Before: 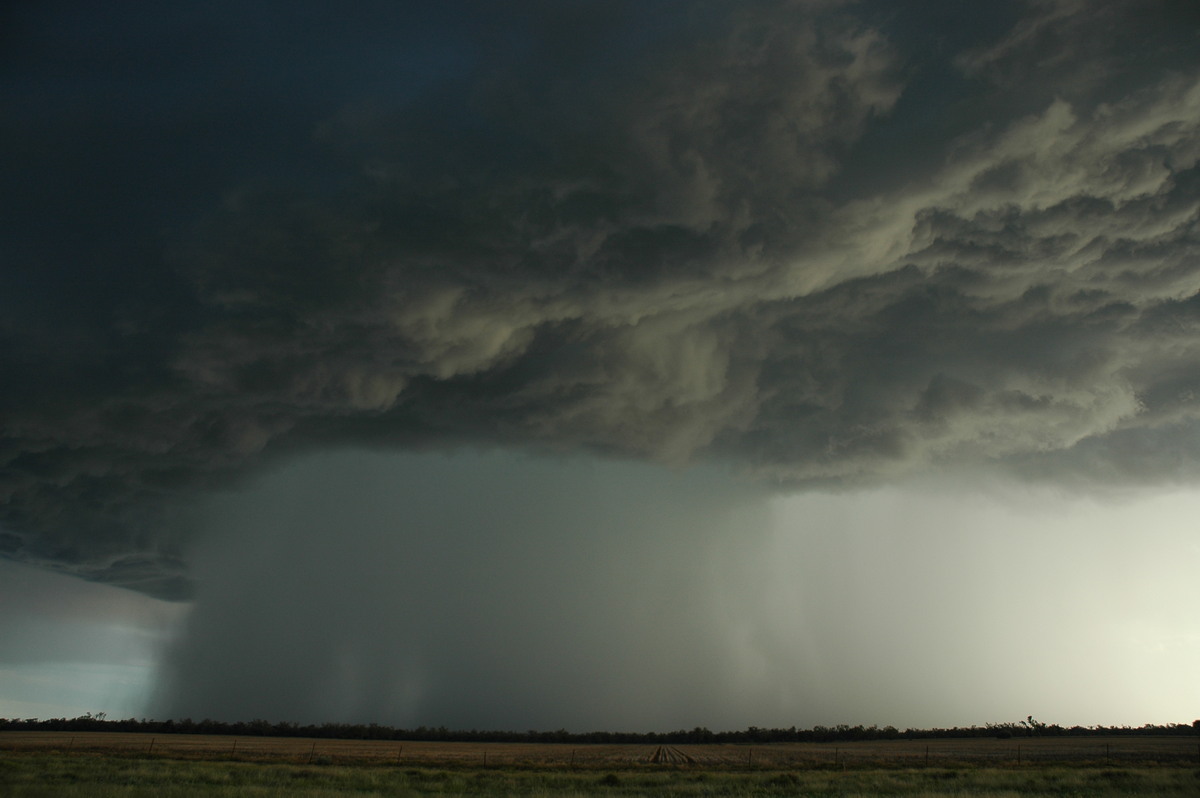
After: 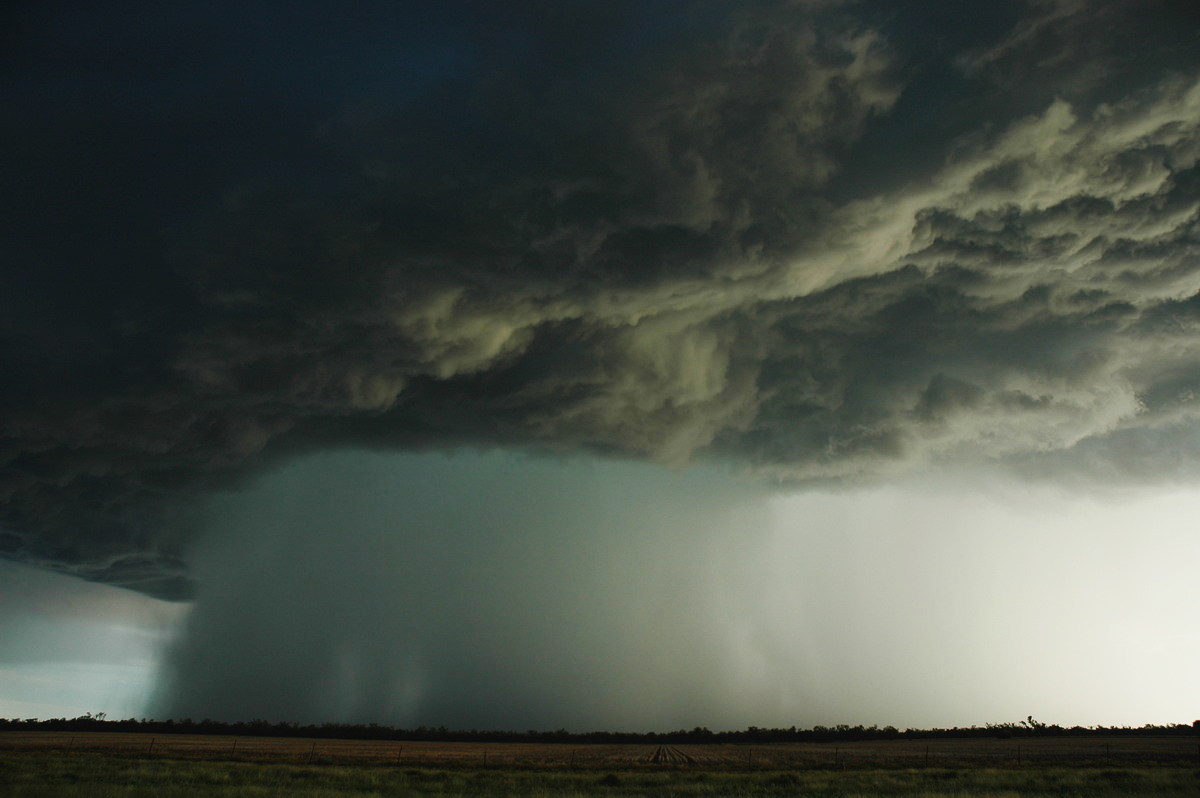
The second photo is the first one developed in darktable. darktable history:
tone curve: curves: ch0 [(0.003, 0.023) (0.071, 0.052) (0.236, 0.197) (0.466, 0.557) (0.644, 0.748) (0.803, 0.88) (0.994, 0.968)]; ch1 [(0, 0) (0.262, 0.227) (0.417, 0.386) (0.469, 0.467) (0.502, 0.498) (0.528, 0.53) (0.573, 0.57) (0.605, 0.621) (0.644, 0.671) (0.686, 0.728) (0.994, 0.987)]; ch2 [(0, 0) (0.262, 0.188) (0.385, 0.353) (0.427, 0.424) (0.495, 0.493) (0.515, 0.534) (0.547, 0.556) (0.589, 0.613) (0.644, 0.748) (1, 1)], preserve colors none
